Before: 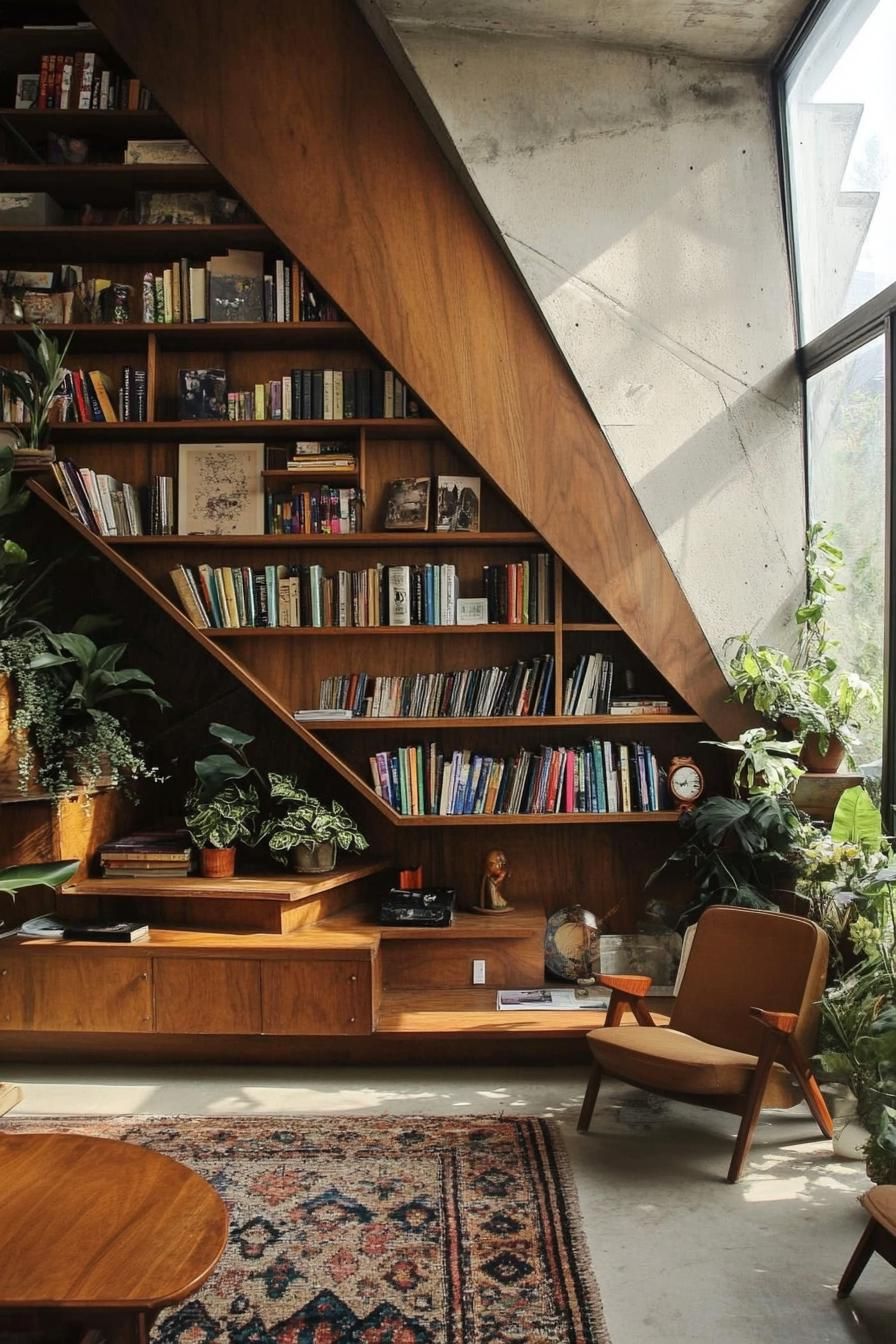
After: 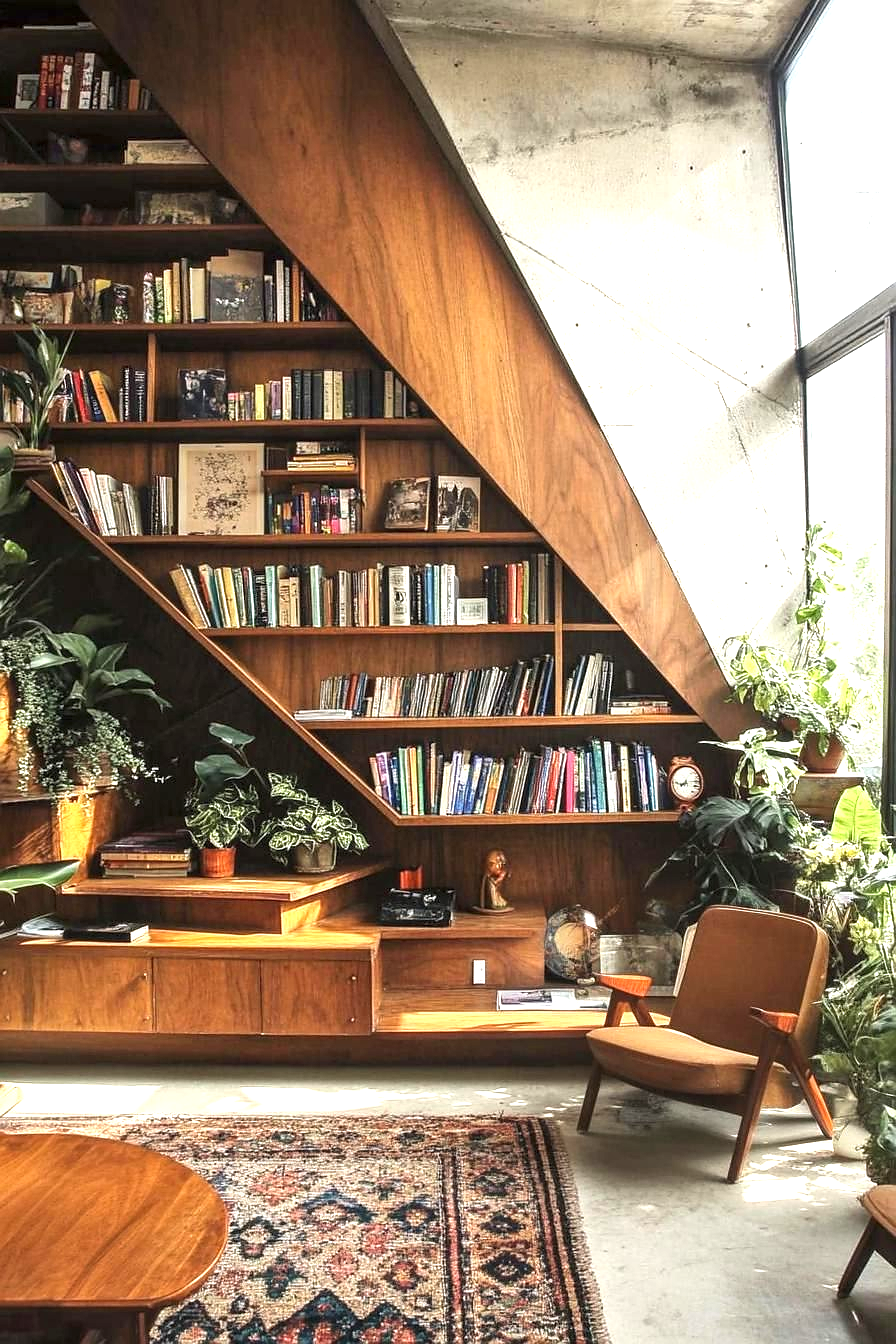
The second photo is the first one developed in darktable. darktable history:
local contrast: on, module defaults
sharpen: radius 0.996, threshold 0.895
exposure: black level correction 0, exposure 1.2 EV, compensate highlight preservation false
